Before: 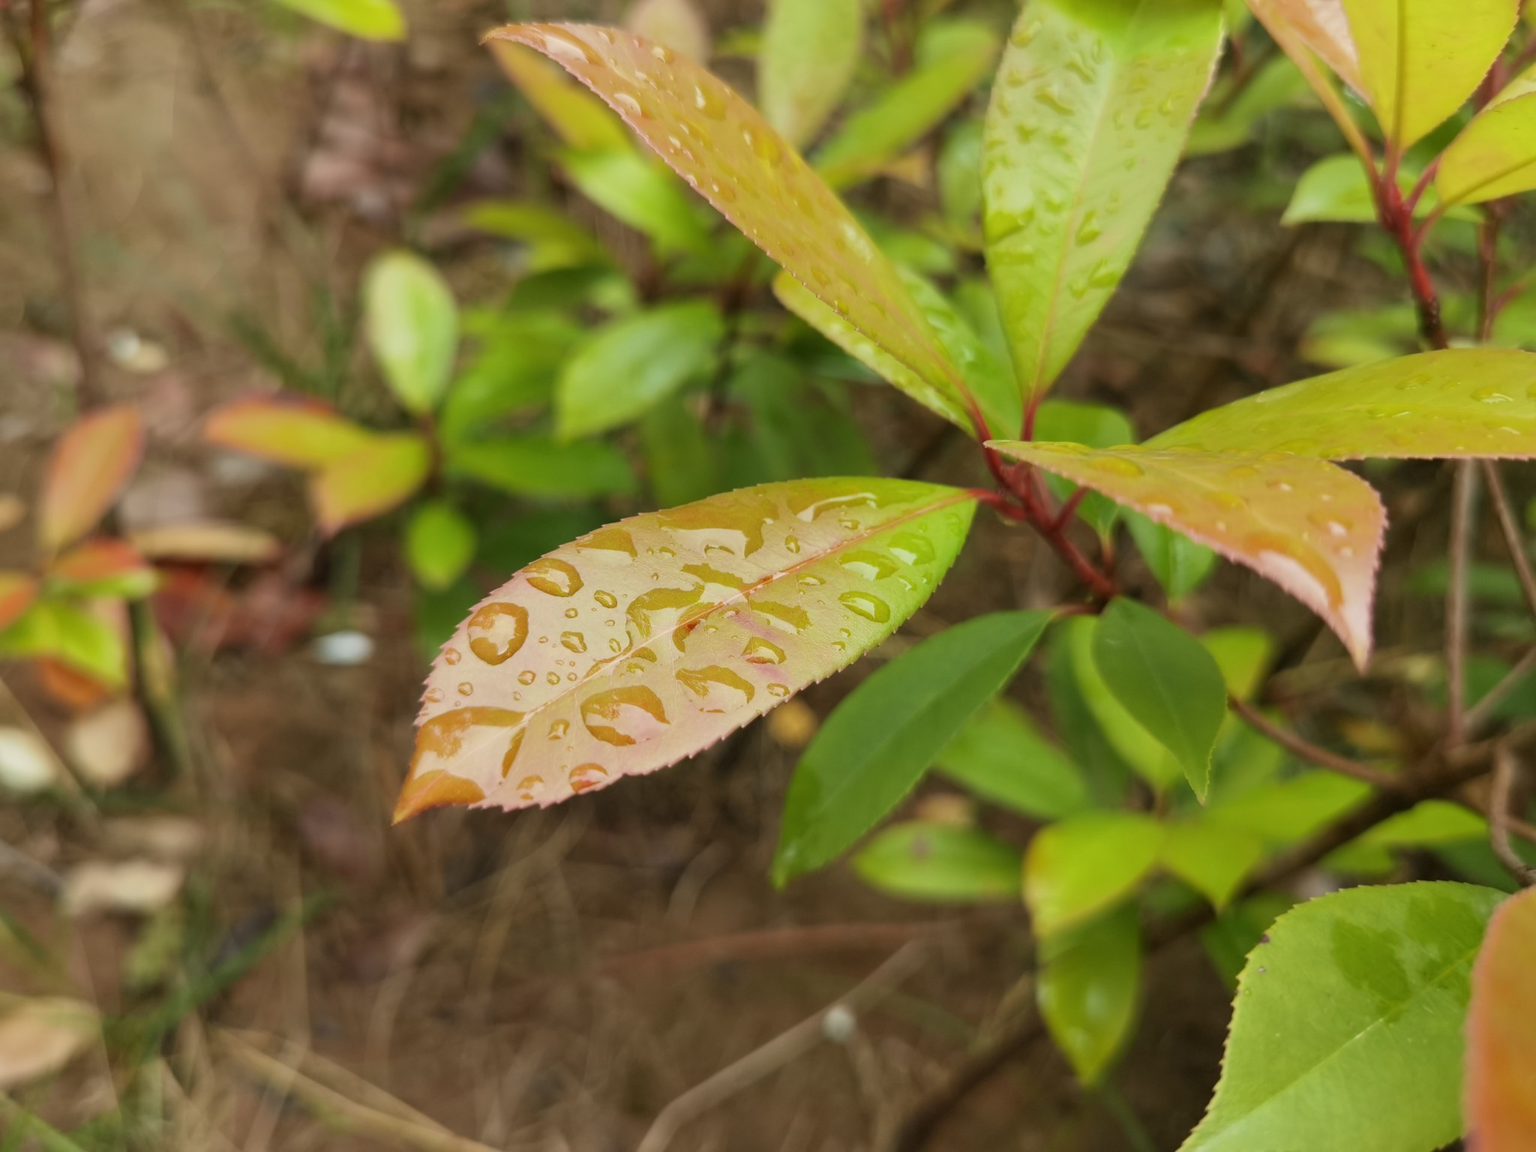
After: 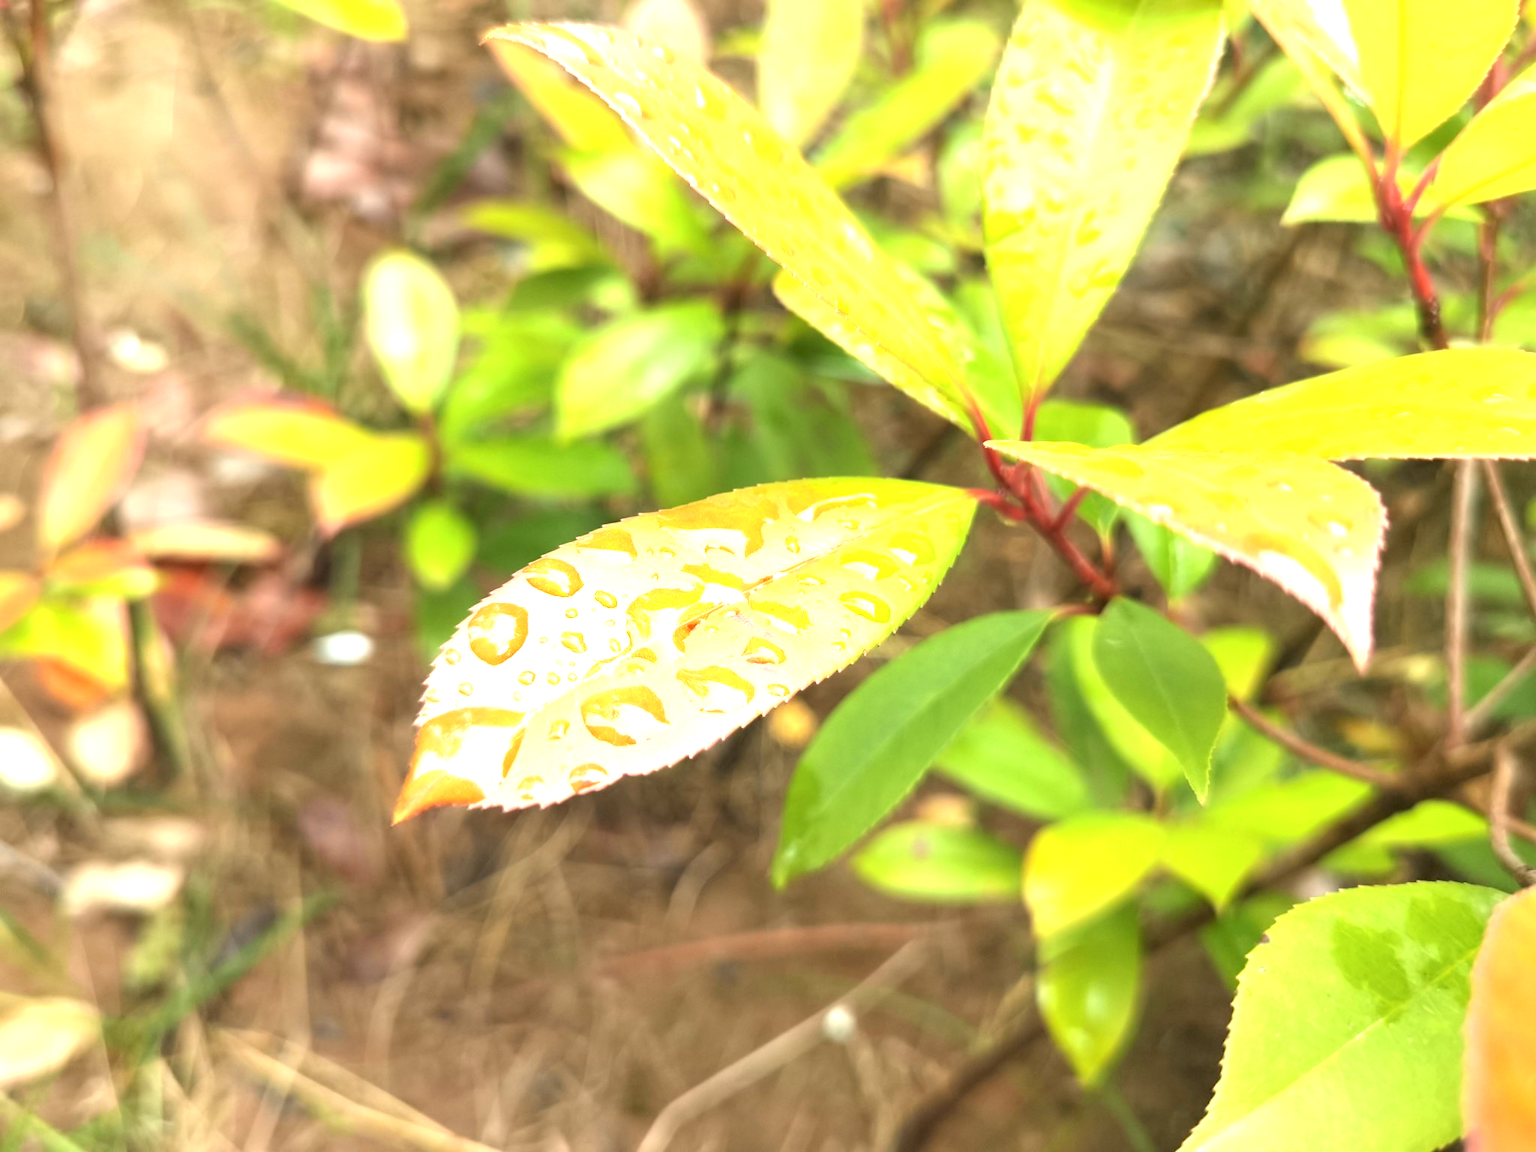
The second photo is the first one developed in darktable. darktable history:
exposure: black level correction 0, exposure 1.681 EV, compensate highlight preservation false
